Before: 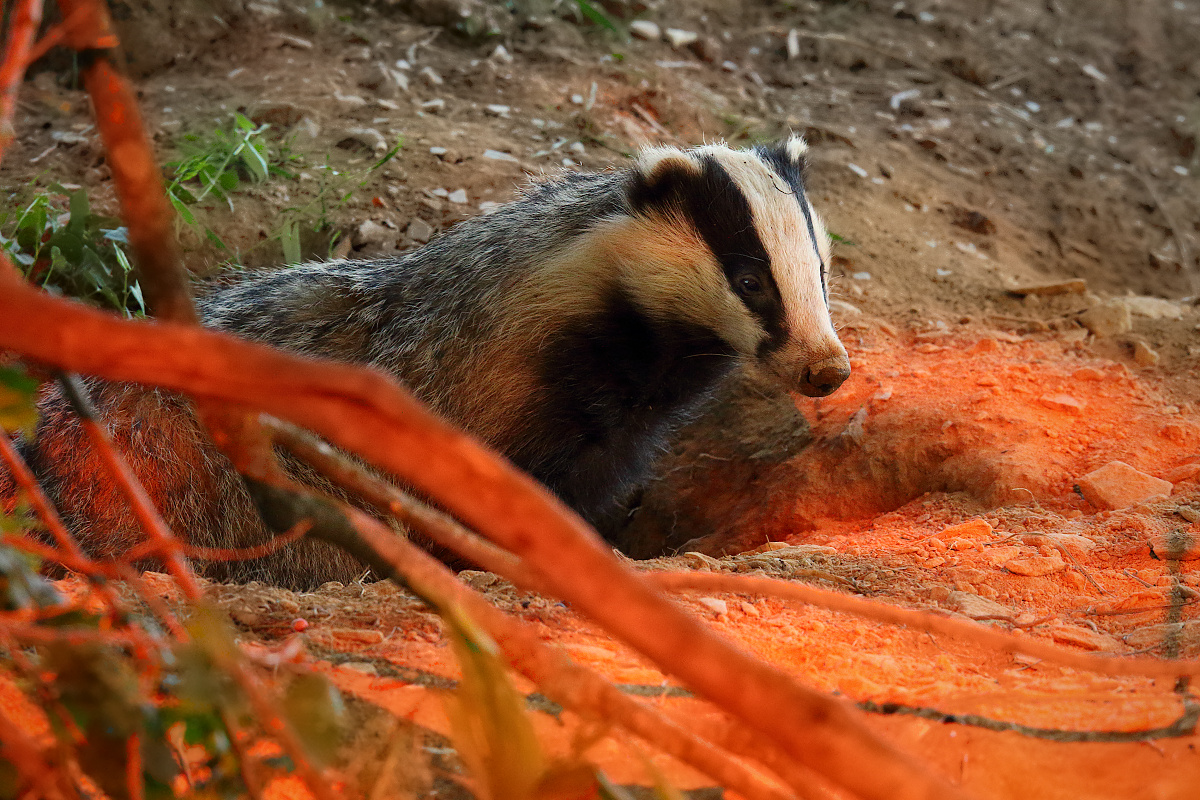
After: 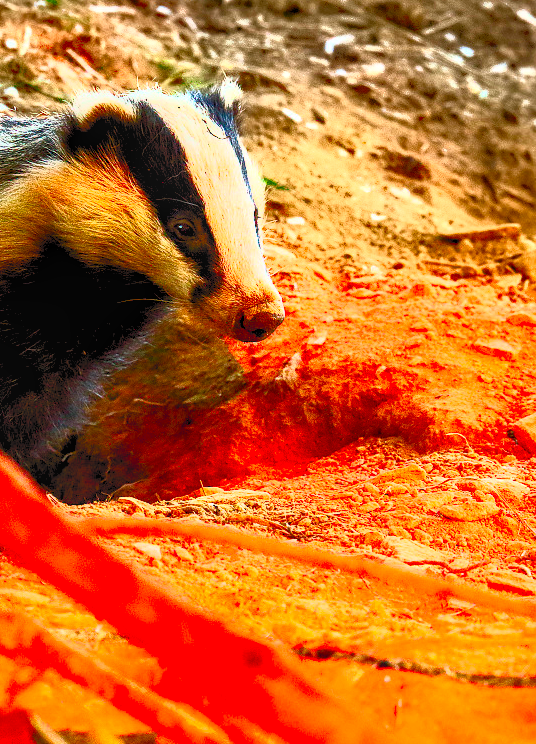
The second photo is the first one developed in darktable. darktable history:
crop: left 47.244%, top 6.909%, right 8.021%
contrast brightness saturation: contrast 0.98, brightness 0.994, saturation 0.983
color balance rgb: global offset › luminance -0.515%, linear chroma grading › shadows -7.339%, linear chroma grading › highlights -7.831%, linear chroma grading › global chroma -10.508%, linear chroma grading › mid-tones -7.59%, perceptual saturation grading › global saturation 0.23%, perceptual saturation grading › highlights -18.691%, perceptual saturation grading › mid-tones 7.064%, perceptual saturation grading › shadows 27.325%, global vibrance 45.448%
local contrast: on, module defaults
